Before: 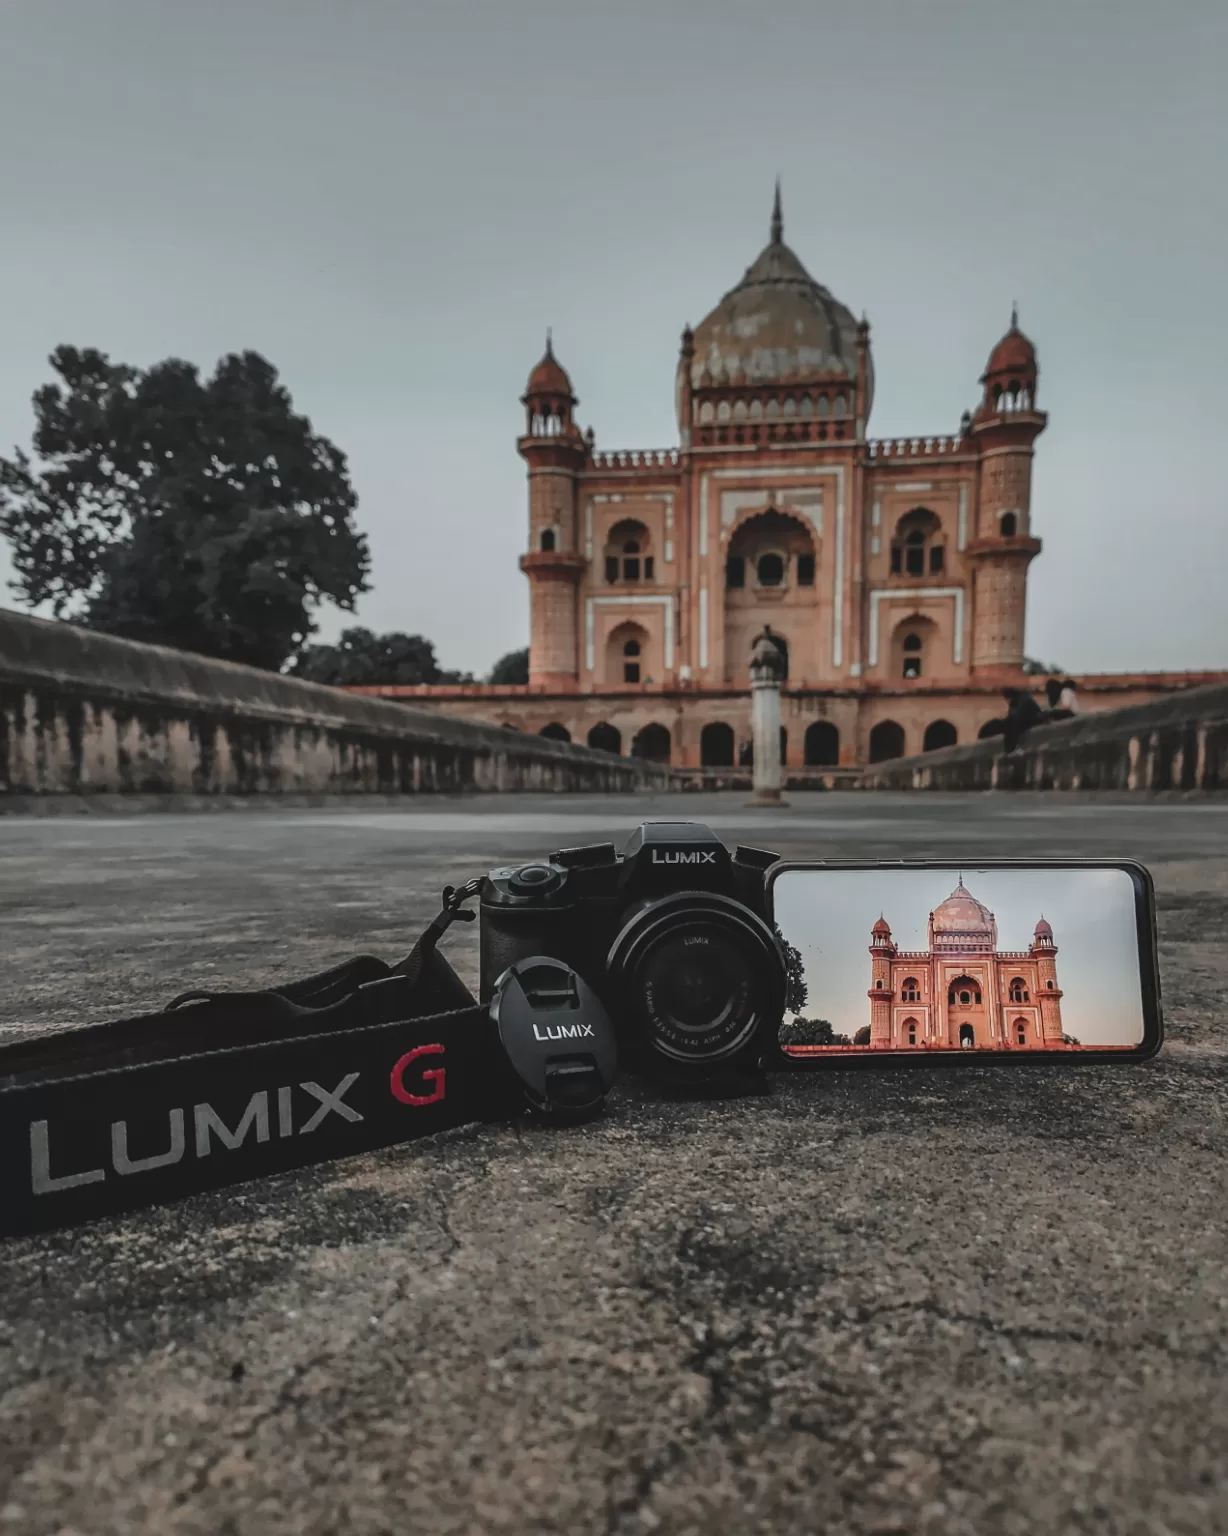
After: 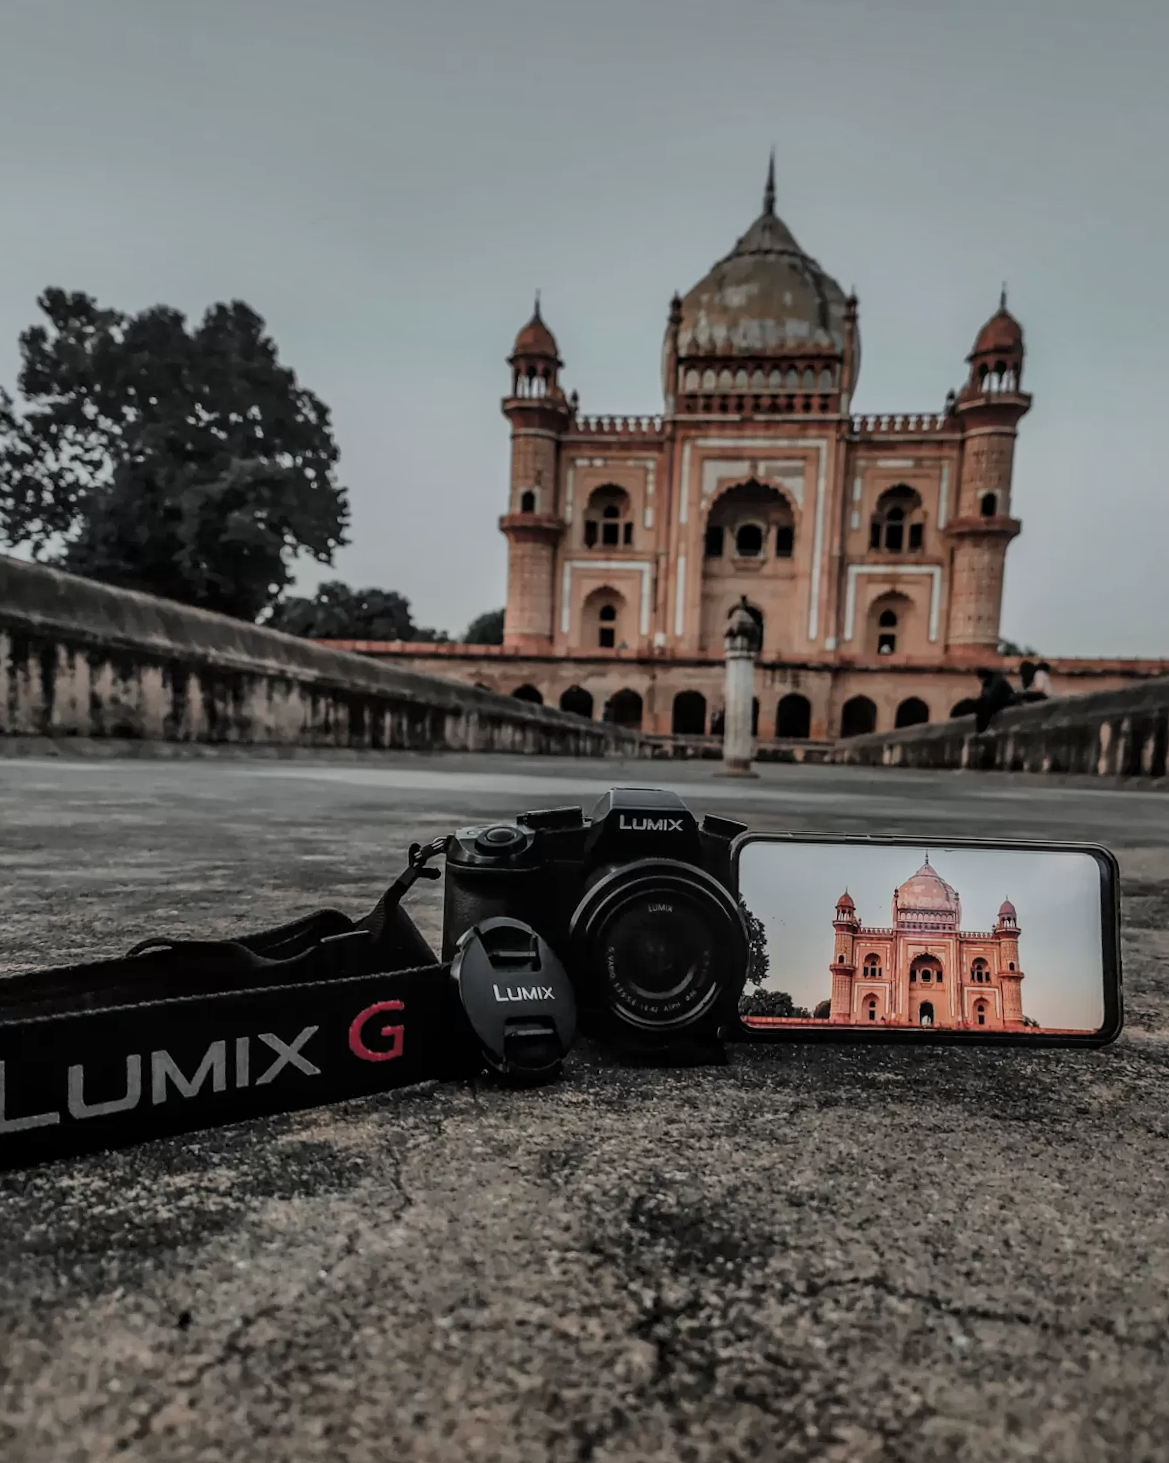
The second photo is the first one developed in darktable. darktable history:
local contrast: on, module defaults
crop and rotate: angle -2.32°
filmic rgb: black relative exposure -7.65 EV, white relative exposure 4.56 EV, hardness 3.61, color science v6 (2022)
